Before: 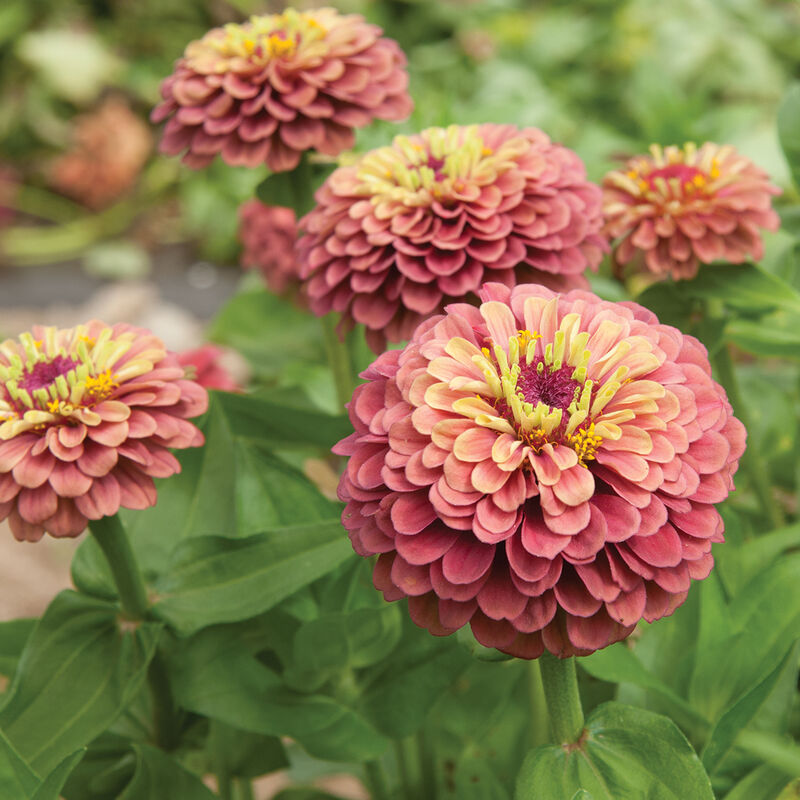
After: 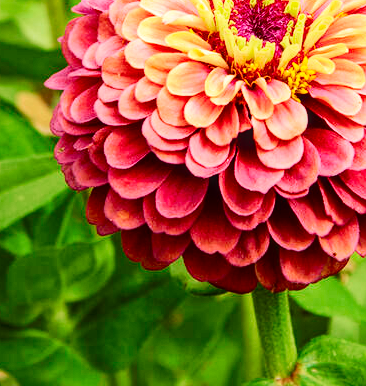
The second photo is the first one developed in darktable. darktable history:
exposure: exposure -0.072 EV, compensate highlight preservation false
vibrance: on, module defaults
crop: left 35.976%, top 45.819%, right 18.162%, bottom 5.807%
base curve: curves: ch0 [(0, 0) (0.032, 0.025) (0.121, 0.166) (0.206, 0.329) (0.605, 0.79) (1, 1)], preserve colors none
local contrast: on, module defaults
tone curve: curves: ch0 [(0, 0) (0.126, 0.061) (0.338, 0.285) (0.494, 0.518) (0.703, 0.762) (1, 1)]; ch1 [(0, 0) (0.364, 0.322) (0.443, 0.441) (0.5, 0.501) (0.55, 0.578) (1, 1)]; ch2 [(0, 0) (0.44, 0.424) (0.501, 0.499) (0.557, 0.564) (0.613, 0.682) (0.707, 0.746) (1, 1)], color space Lab, independent channels, preserve colors none
